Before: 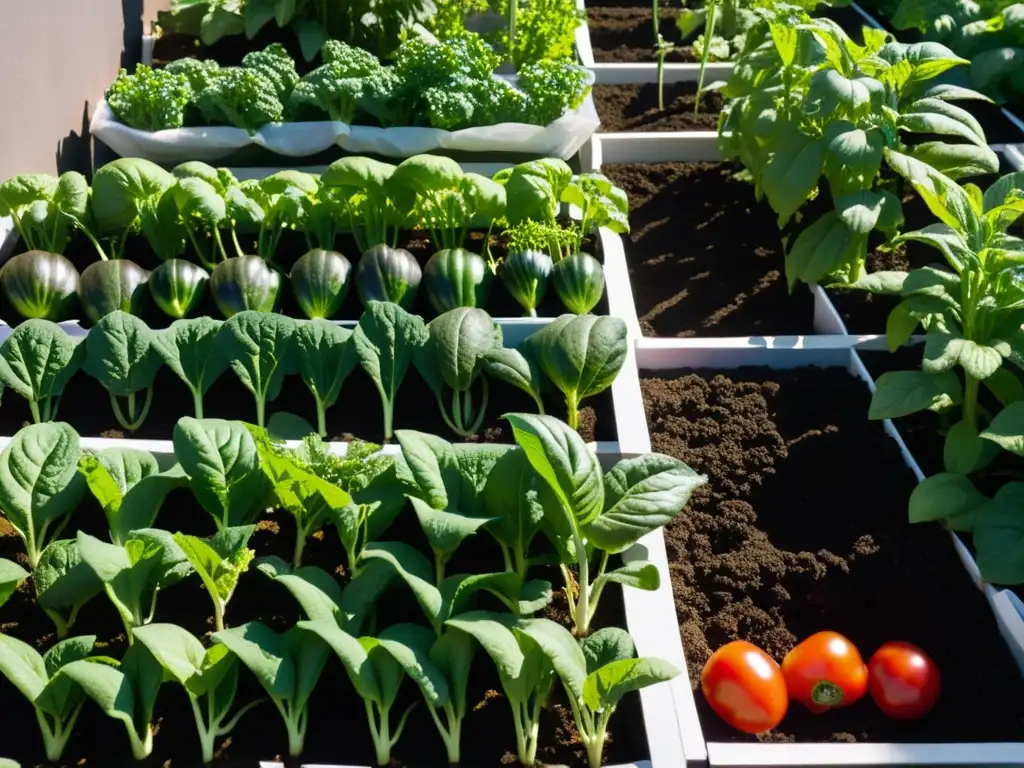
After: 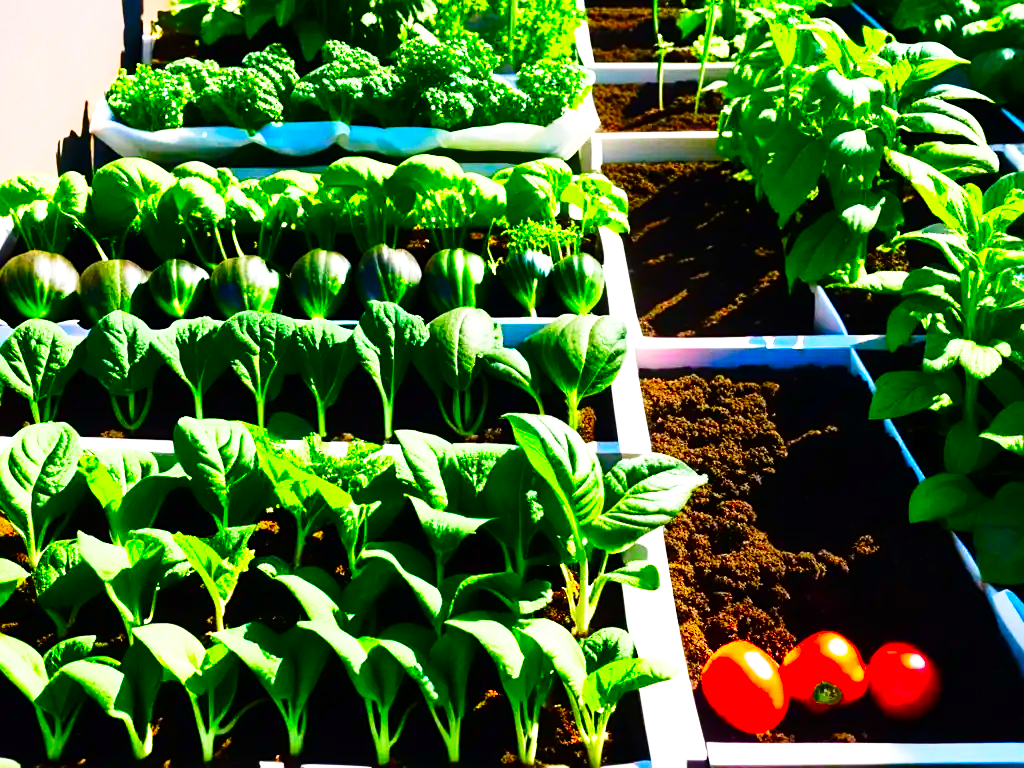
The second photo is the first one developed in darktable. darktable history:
sharpen: amount 0.21
contrast brightness saturation: brightness -0.022, saturation 0.342
tone equalizer: -8 EV -0.768 EV, -7 EV -0.725 EV, -6 EV -0.595 EV, -5 EV -0.385 EV, -3 EV 0.404 EV, -2 EV 0.6 EV, -1 EV 0.684 EV, +0 EV 0.752 EV, edges refinement/feathering 500, mask exposure compensation -1.57 EV, preserve details no
base curve: curves: ch0 [(0, 0) (0.028, 0.03) (0.121, 0.232) (0.46, 0.748) (0.859, 0.968) (1, 1)], preserve colors none
color correction: highlights b* 0.044, saturation 2.12
